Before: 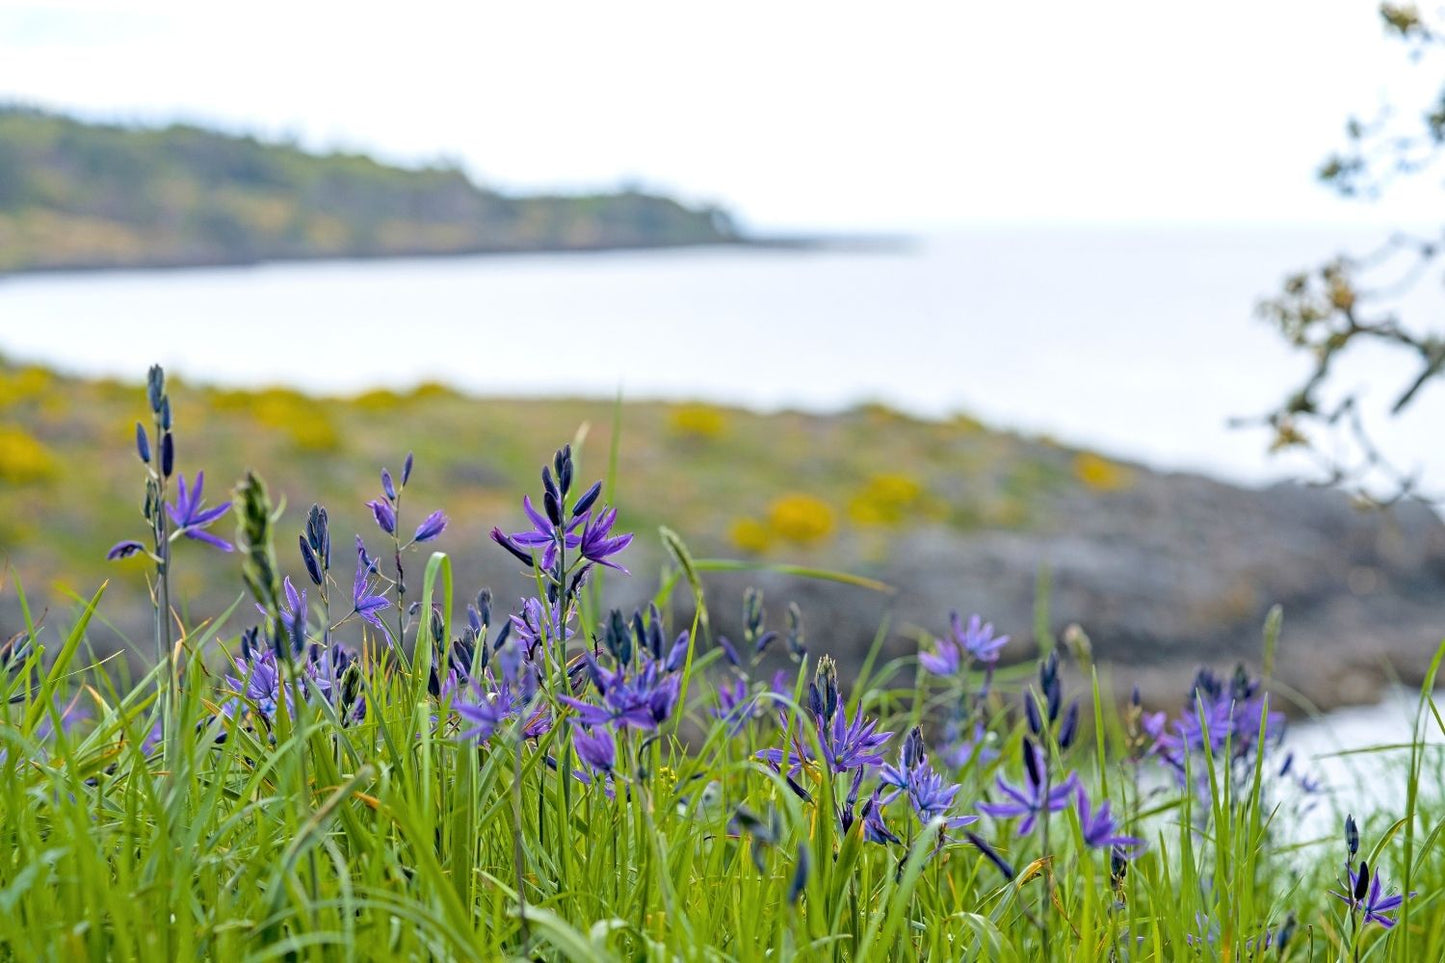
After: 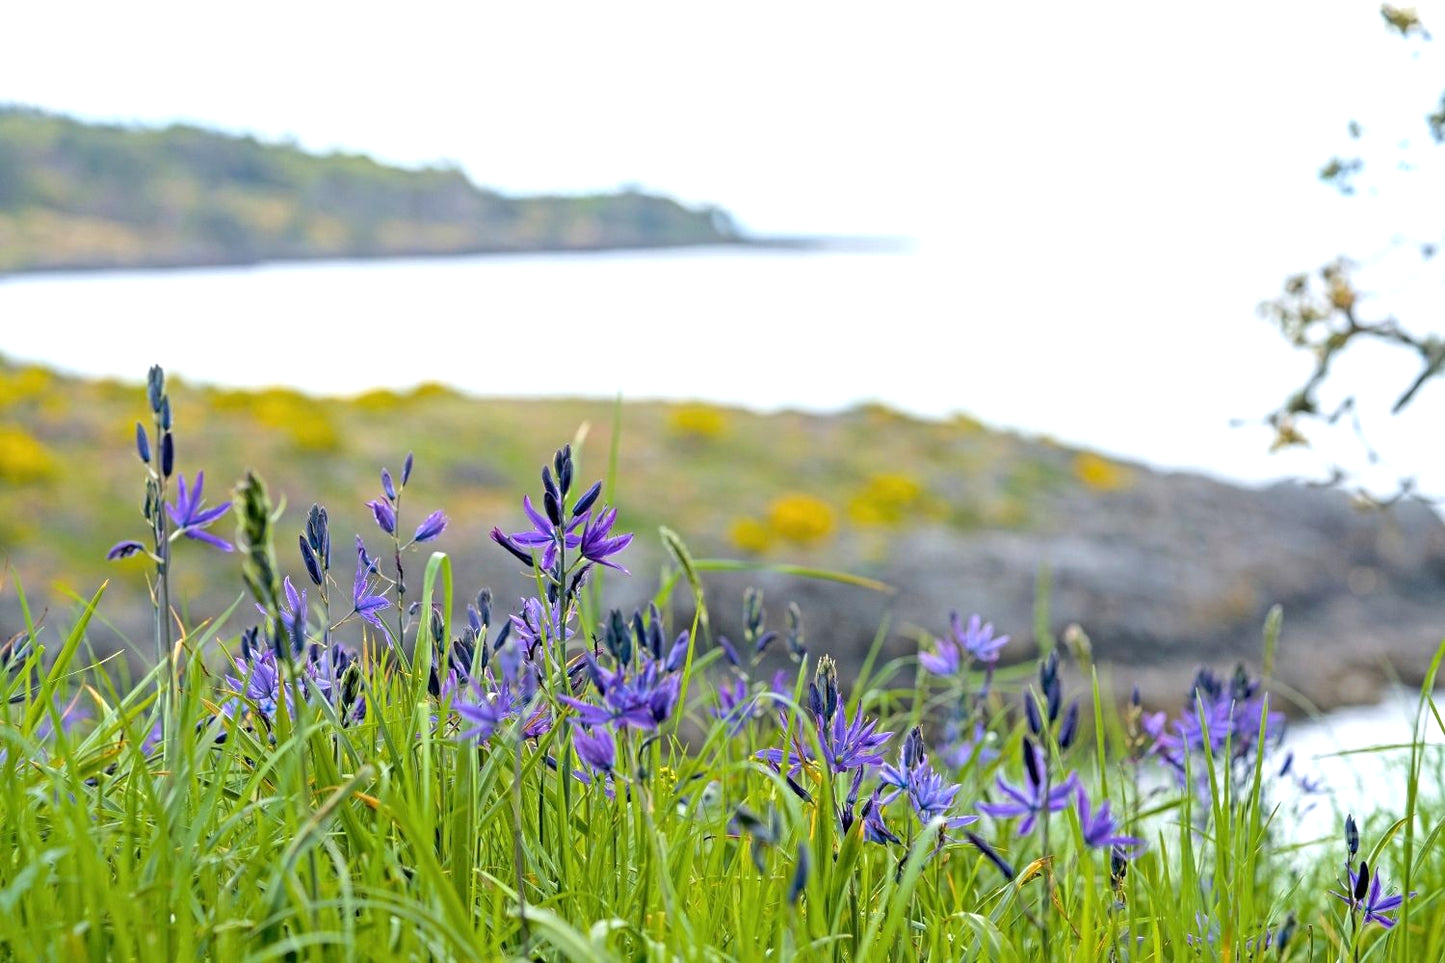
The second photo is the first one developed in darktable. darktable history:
tone equalizer: -8 EV -0.448 EV, -7 EV -0.411 EV, -6 EV -0.362 EV, -5 EV -0.213 EV, -3 EV 0.245 EV, -2 EV 0.305 EV, -1 EV 0.388 EV, +0 EV 0.444 EV, mask exposure compensation -0.495 EV
